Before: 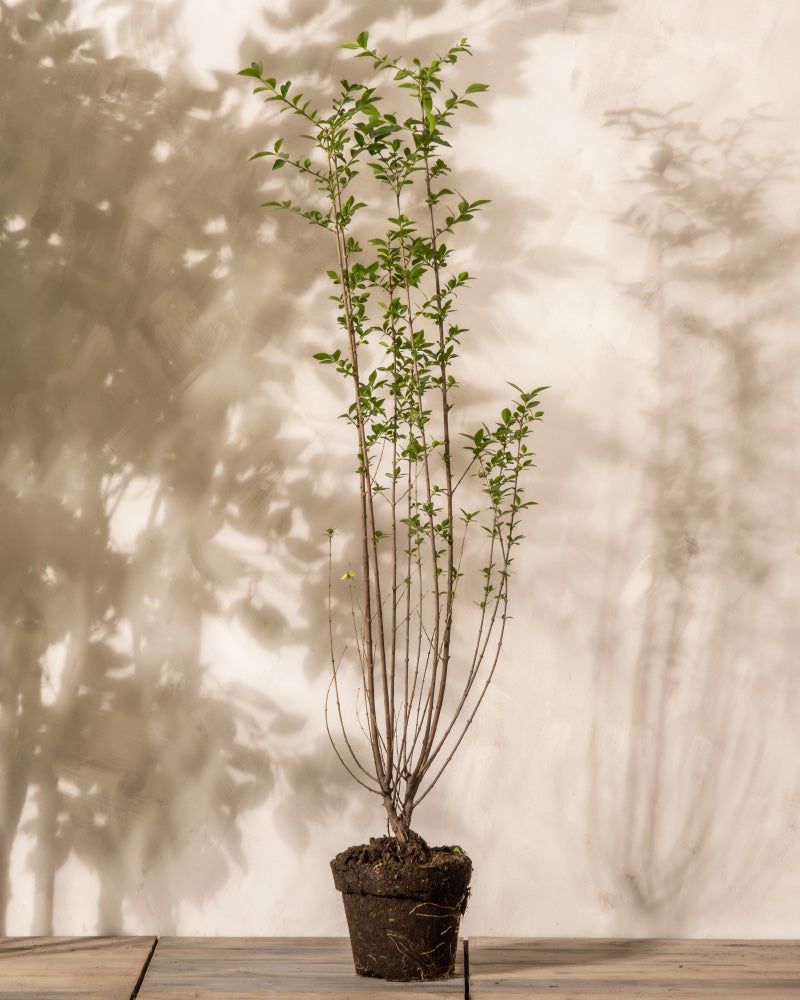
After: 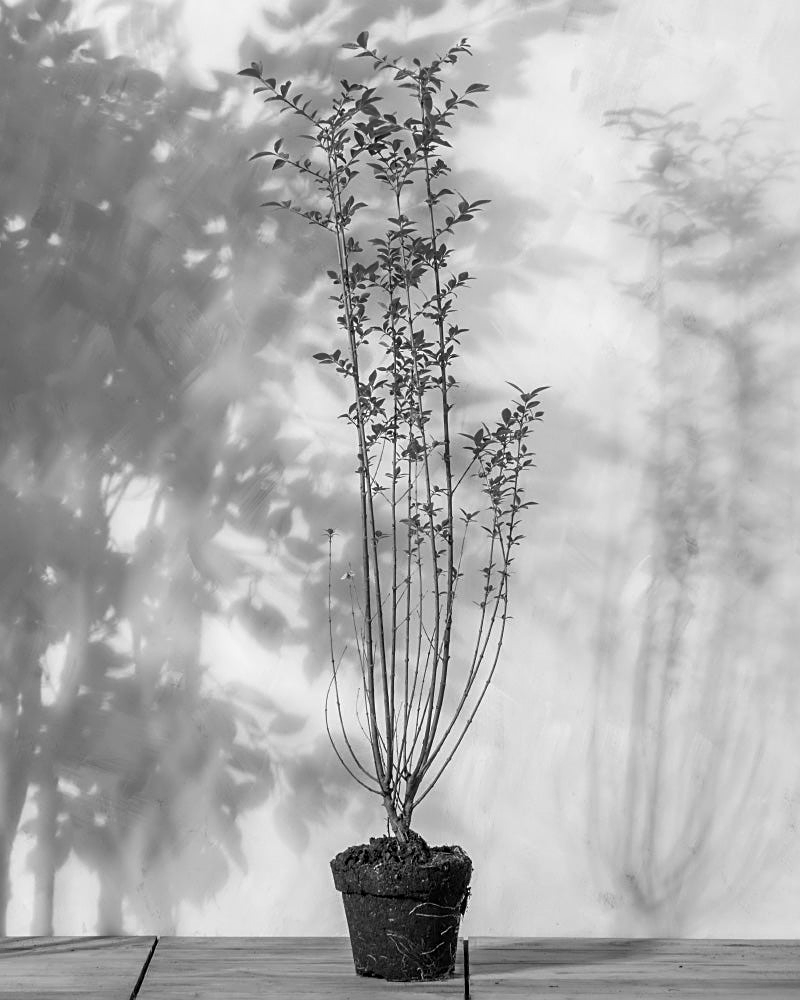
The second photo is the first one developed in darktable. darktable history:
sharpen: on, module defaults
monochrome: a 0, b 0, size 0.5, highlights 0.57
color balance: output saturation 120%
